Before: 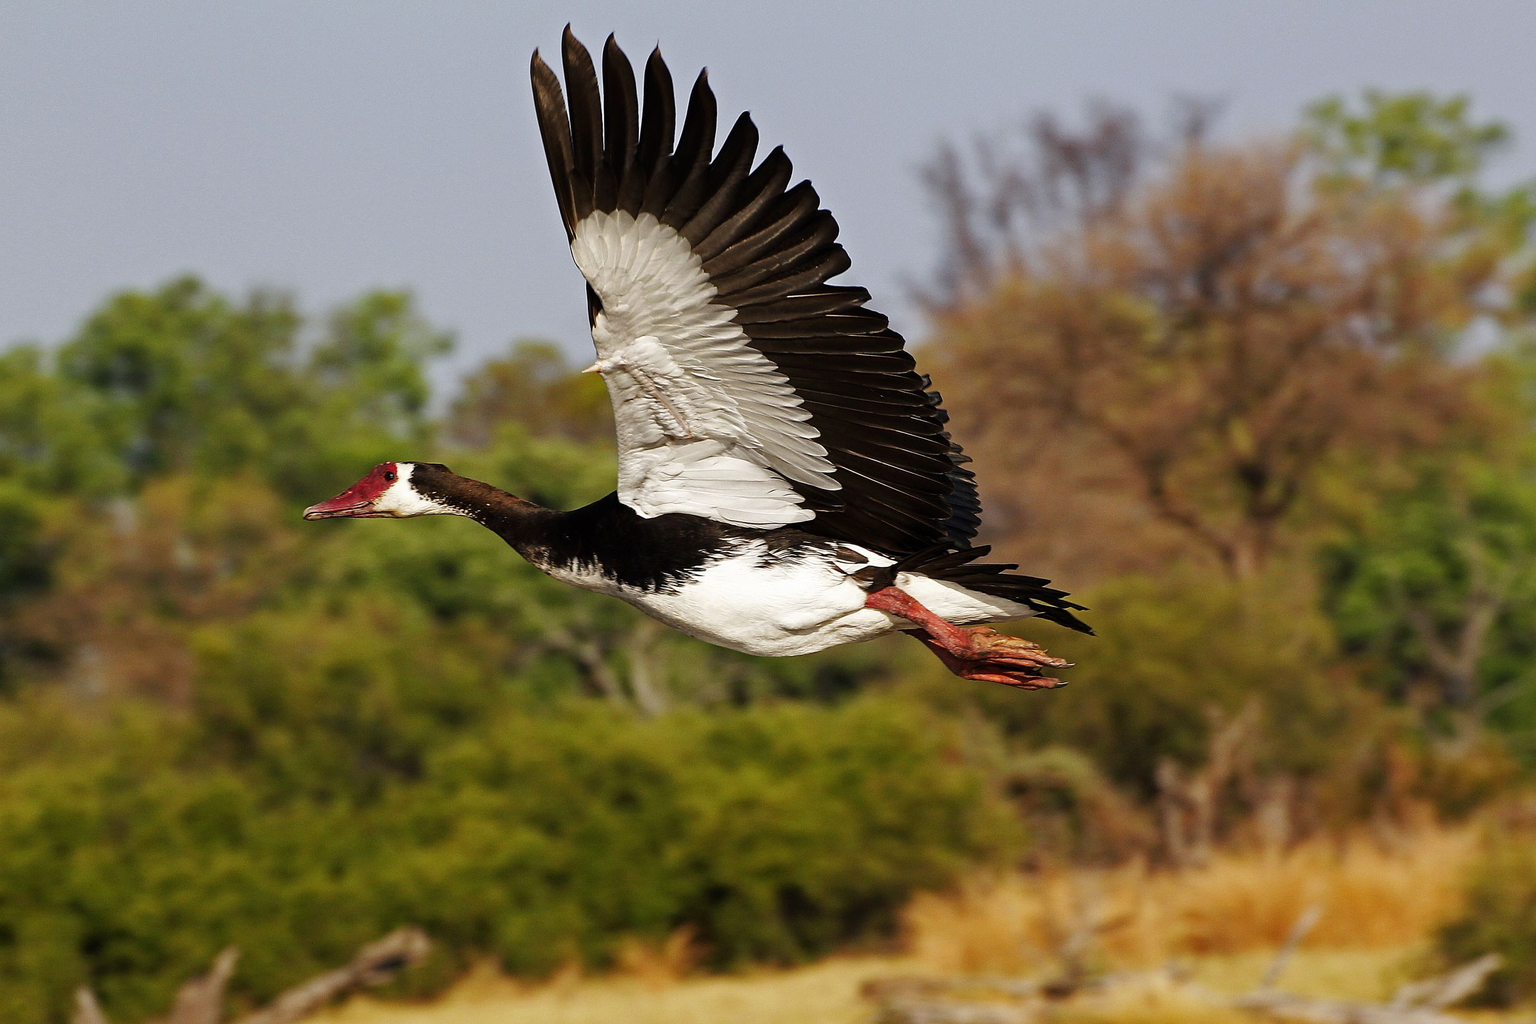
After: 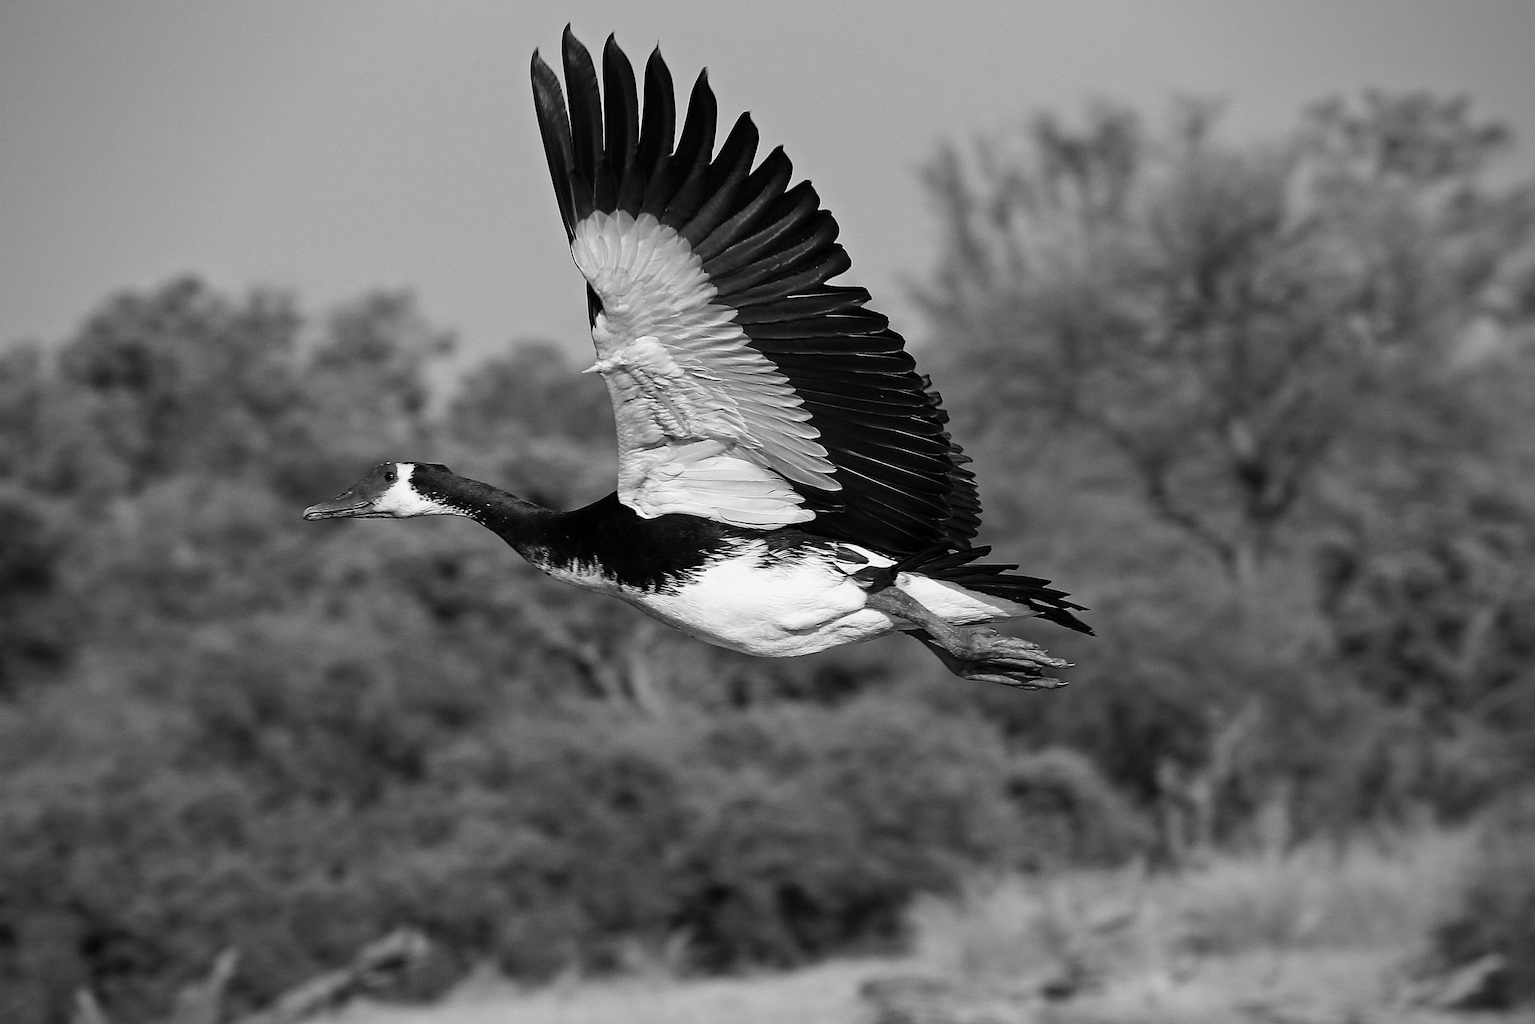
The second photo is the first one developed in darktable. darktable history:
monochrome: a -35.87, b 49.73, size 1.7
vignetting: on, module defaults
